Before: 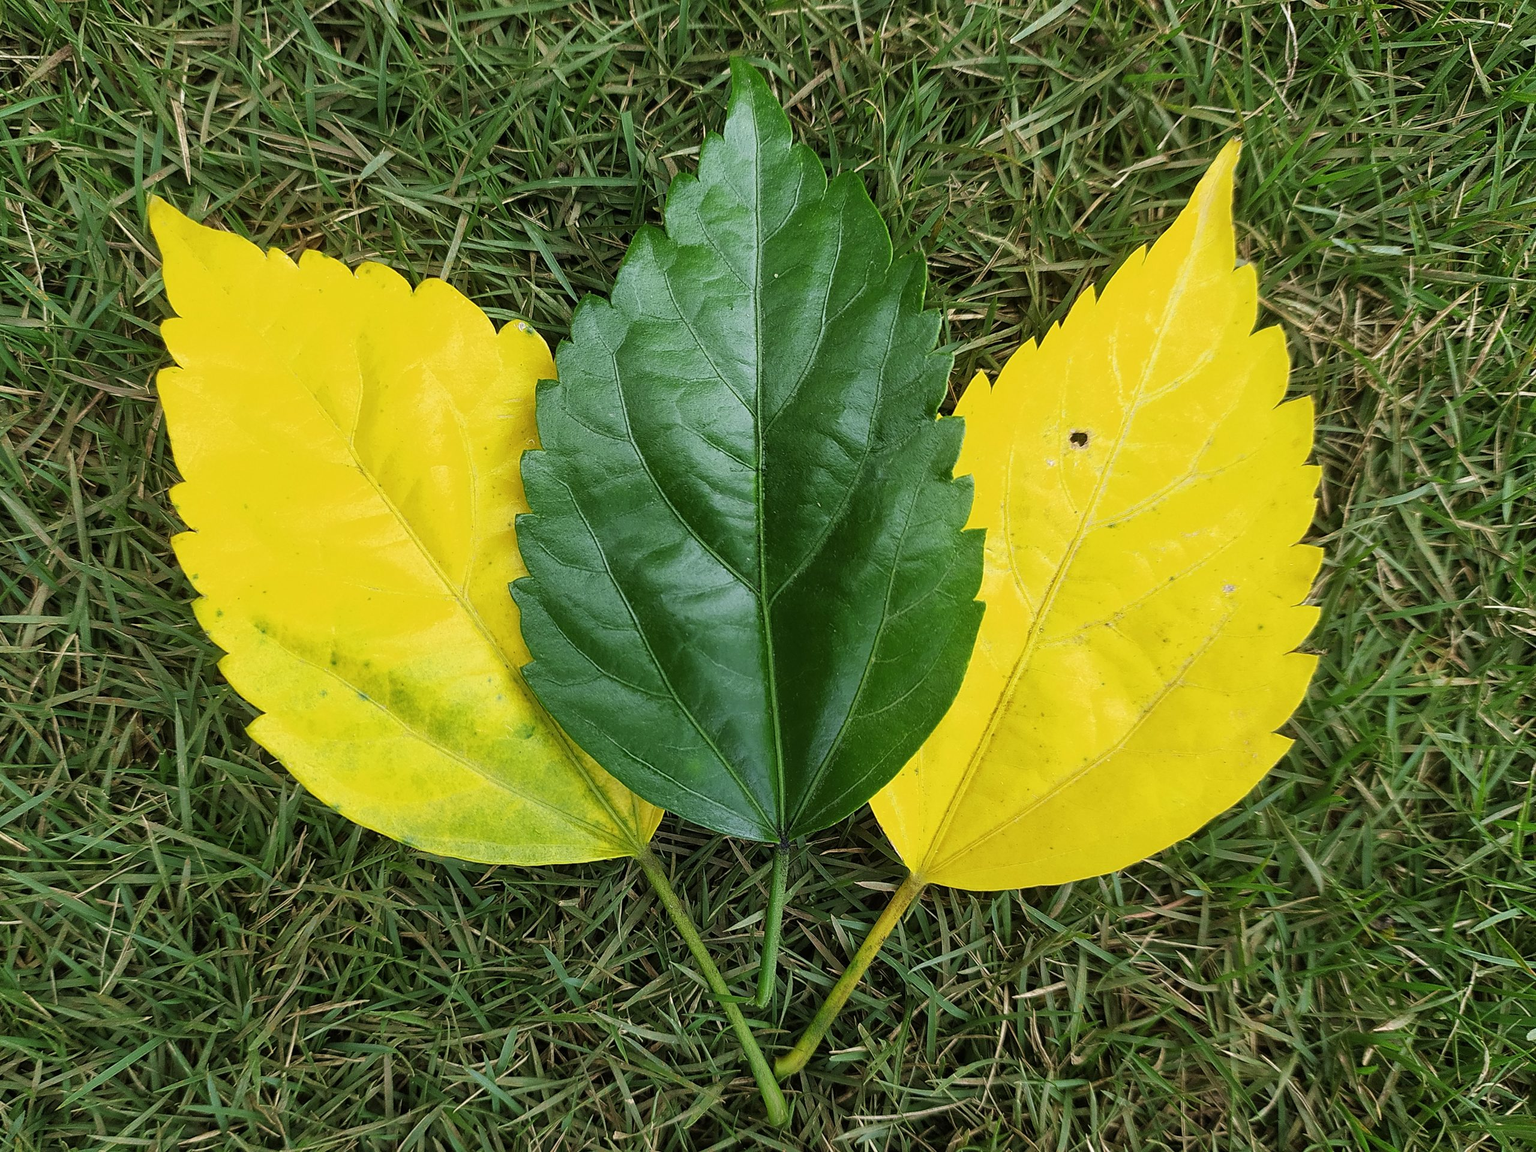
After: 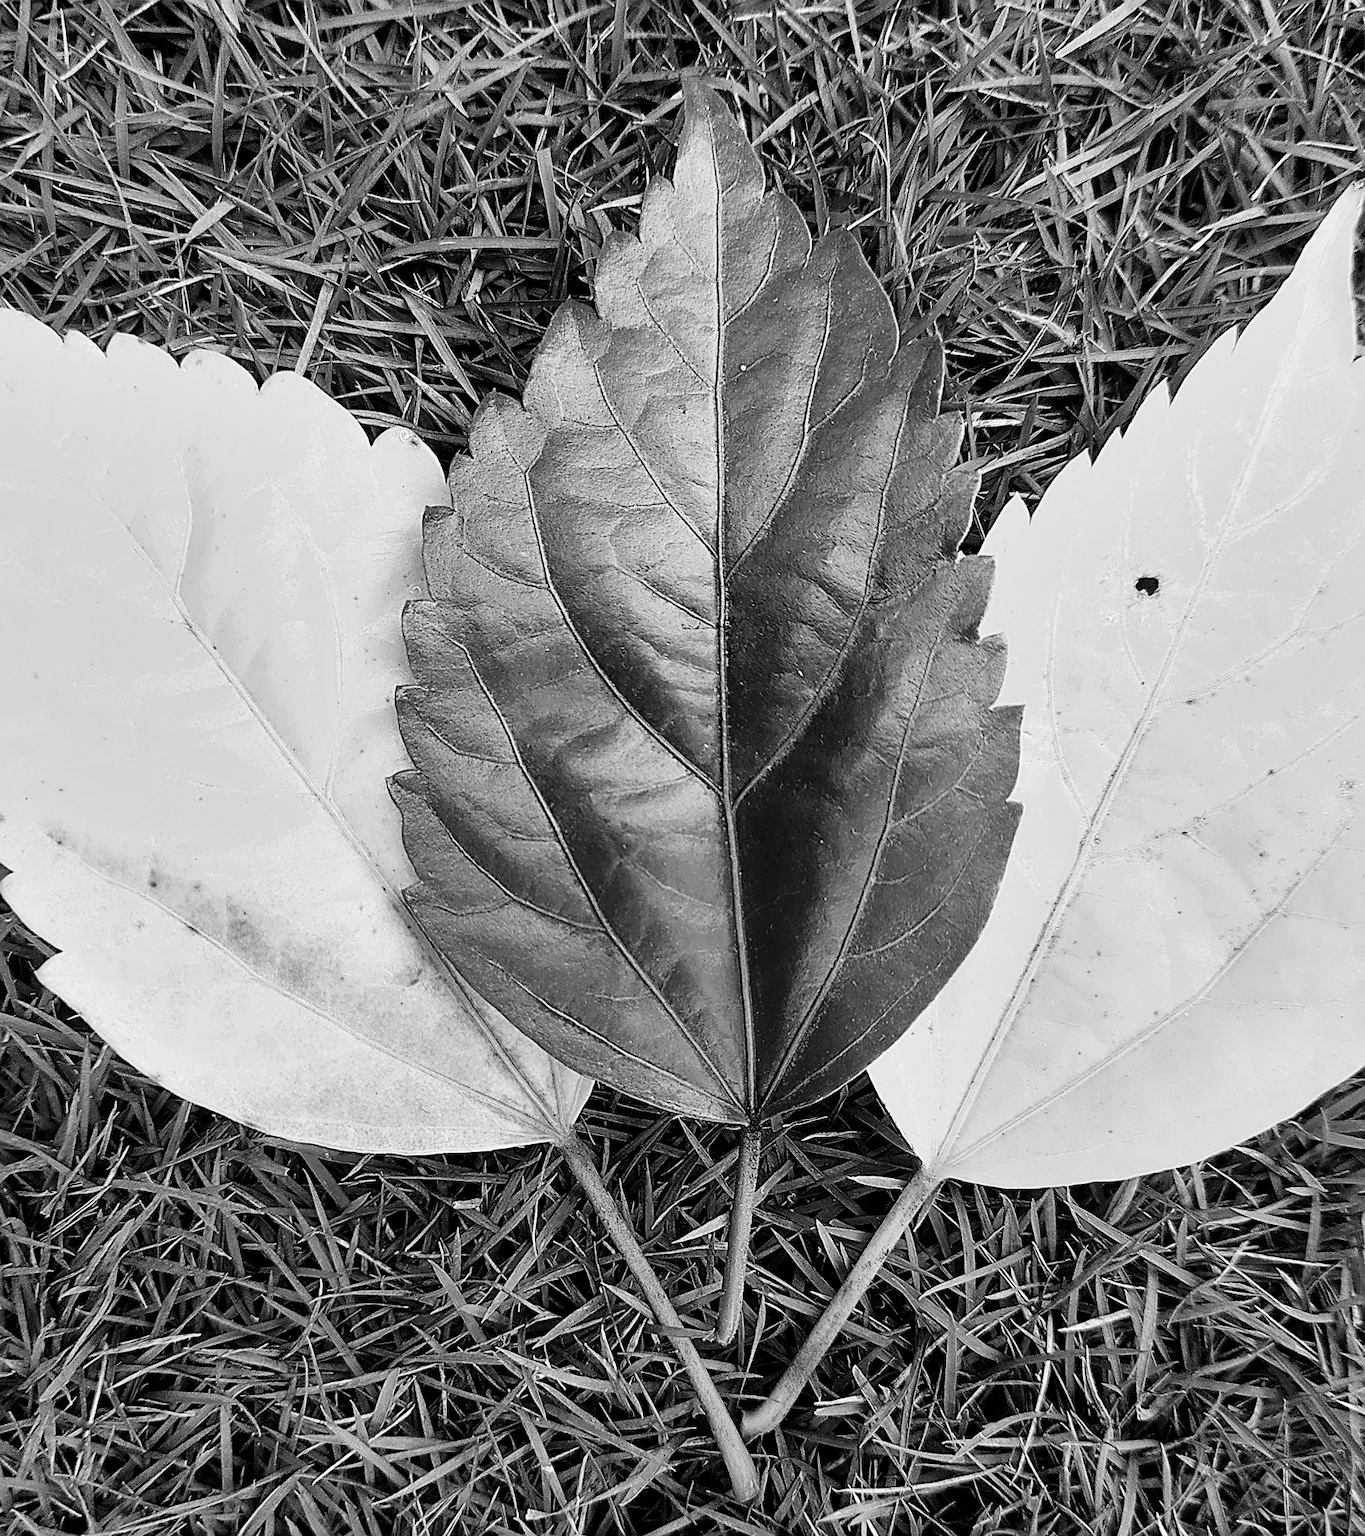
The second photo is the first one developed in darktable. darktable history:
crop and rotate: left 14.288%, right 19.045%
color correction: highlights b* 0.024, saturation 1.13
contrast brightness saturation: contrast 0.077, saturation 0.025
shadows and highlights: shadows 11.4, white point adjustment 1.13, soften with gaussian
filmic rgb: black relative exposure -5.13 EV, white relative exposure 3.53 EV, hardness 3.18, contrast 1.3, highlights saturation mix -49.22%, add noise in highlights 0.002, color science v3 (2019), use custom middle-gray values true, contrast in highlights soft
exposure: exposure 0.507 EV, compensate exposure bias true, compensate highlight preservation false
sharpen: on, module defaults
